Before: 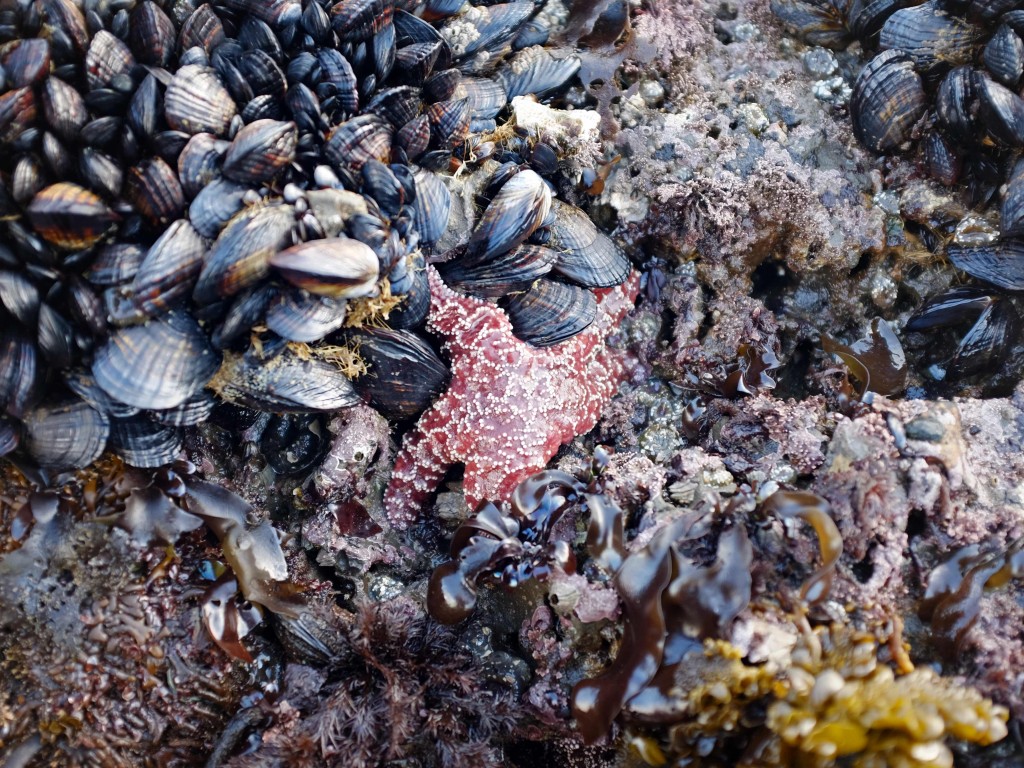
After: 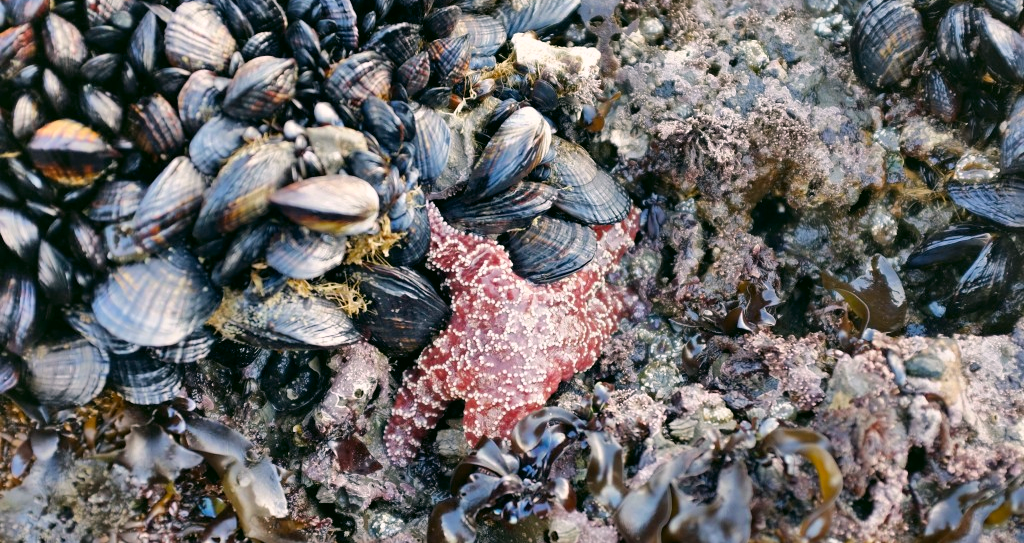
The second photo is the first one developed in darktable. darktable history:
color balance rgb: shadows fall-off 101%, linear chroma grading › mid-tones 7.63%, perceptual saturation grading › mid-tones 11.68%, mask middle-gray fulcrum 22.45%, global vibrance 10.11%, saturation formula JzAzBz (2021)
crop and rotate: top 8.293%, bottom 20.996%
color correction: highlights a* 4.02, highlights b* 4.98, shadows a* -7.55, shadows b* 4.98
shadows and highlights: shadows 75, highlights -60.85, soften with gaussian
